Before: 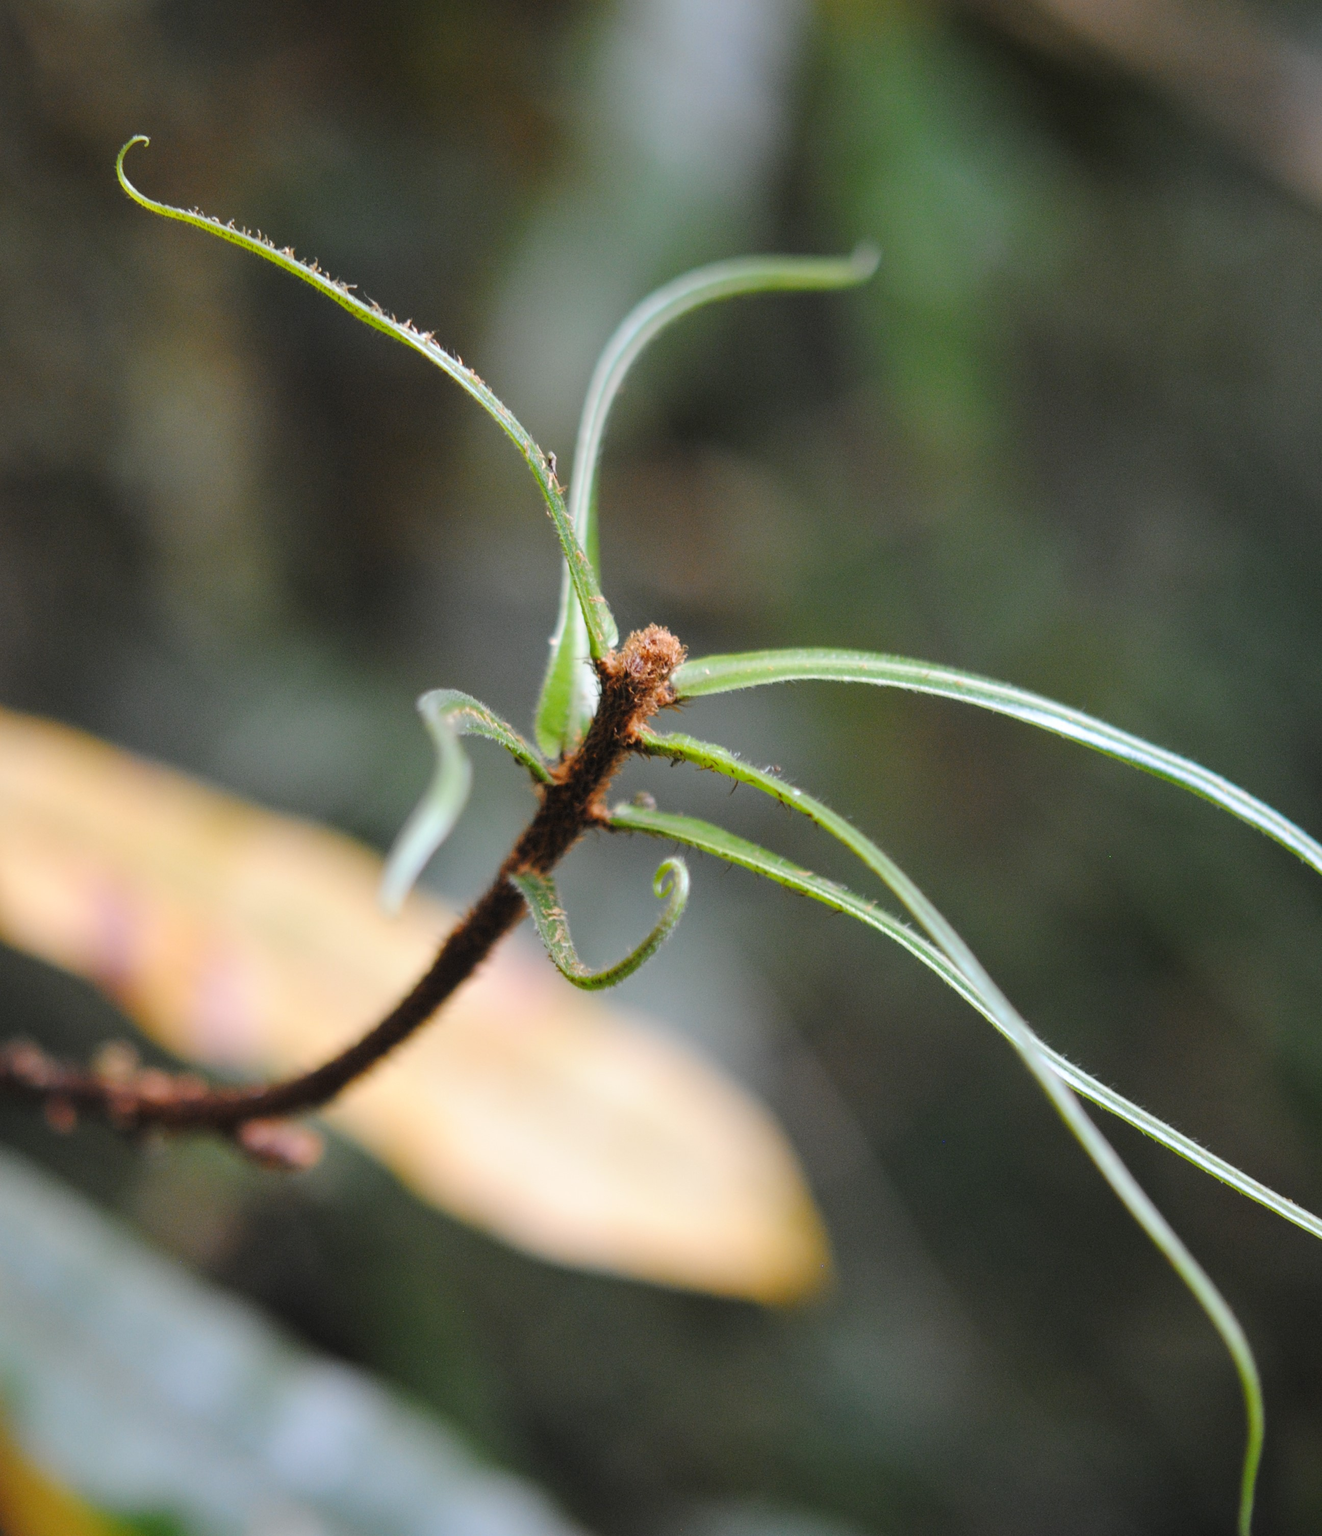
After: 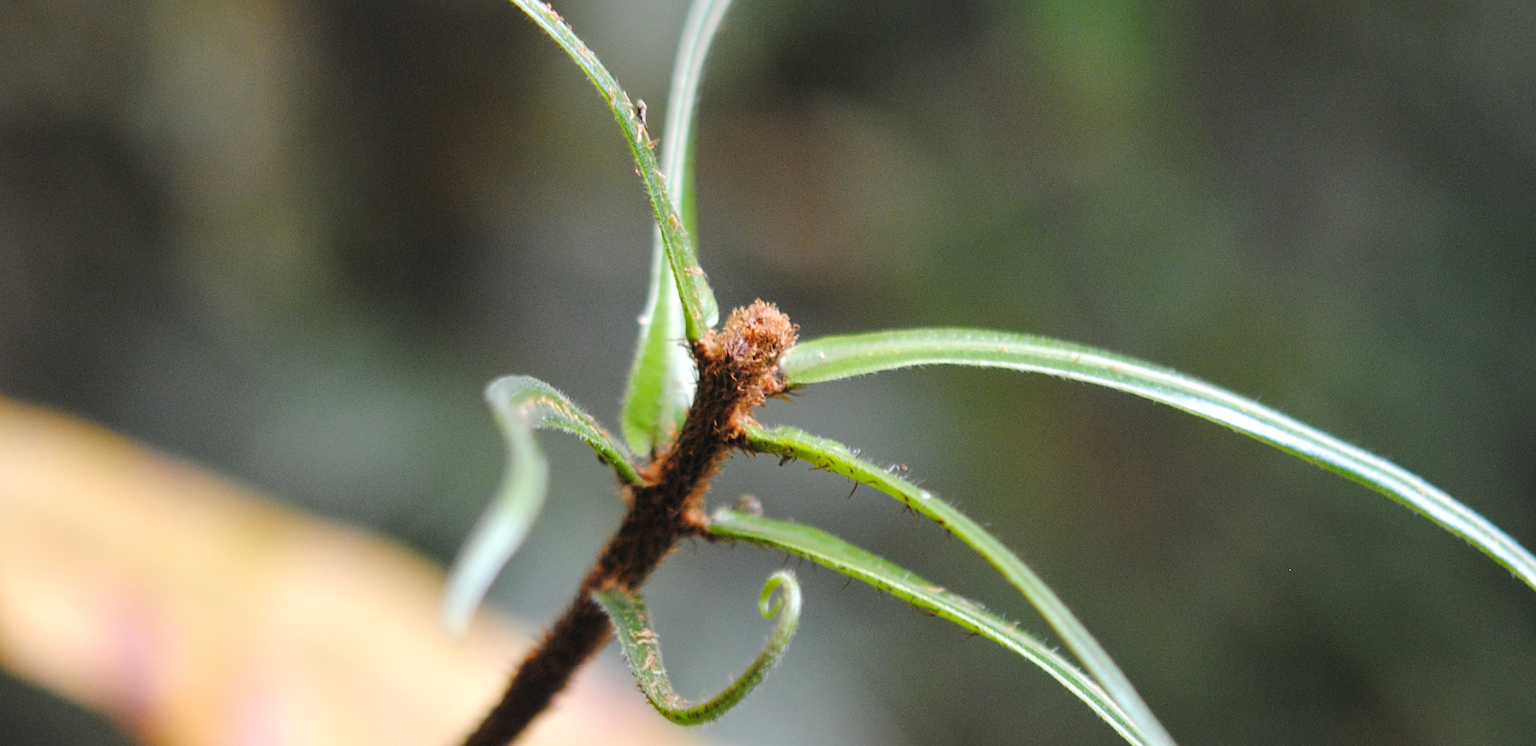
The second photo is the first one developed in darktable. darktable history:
sharpen: amount 0.2
levels: levels [0, 0.476, 0.951]
crop and rotate: top 23.84%, bottom 34.294%
